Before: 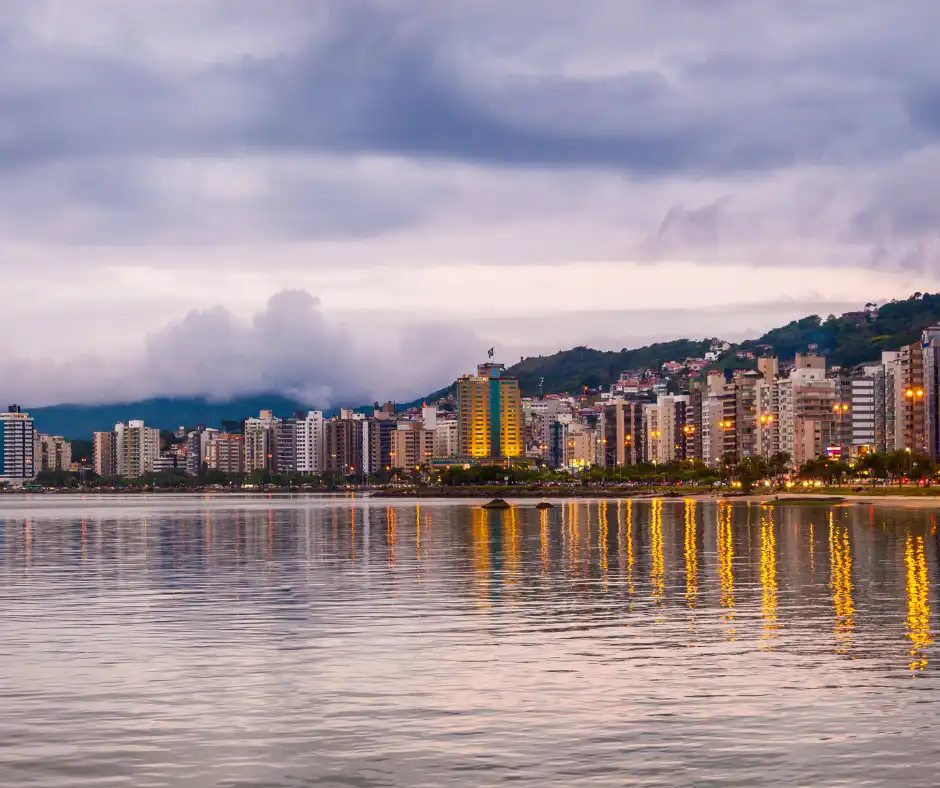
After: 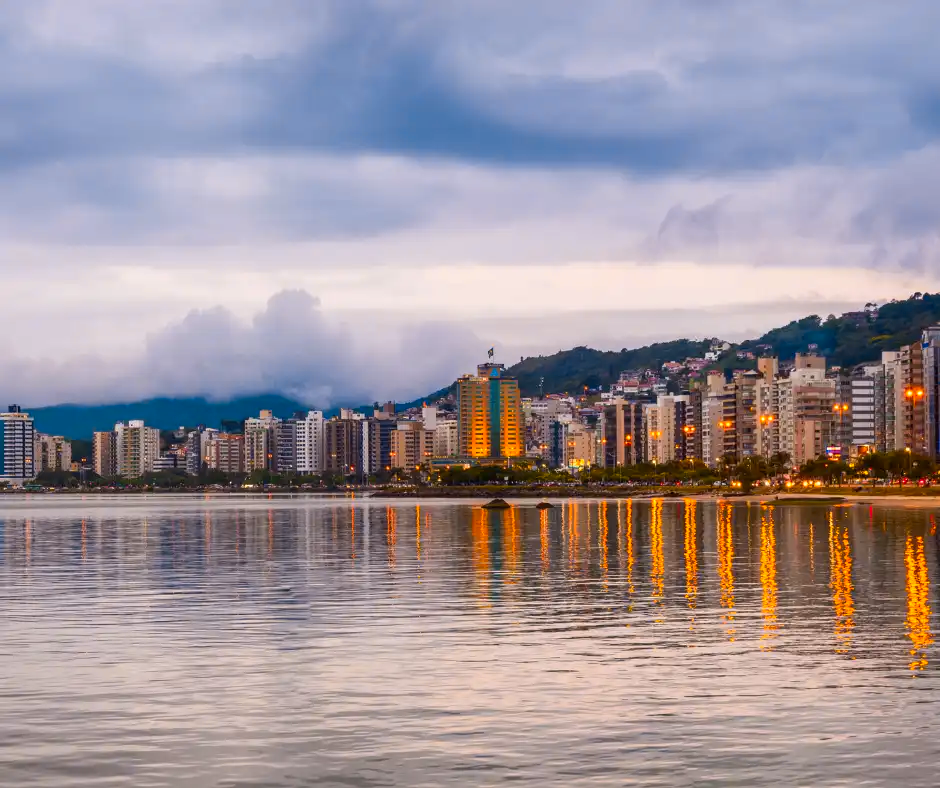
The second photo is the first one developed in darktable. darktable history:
color contrast: green-magenta contrast 0.85, blue-yellow contrast 1.25, unbound 0
color zones: curves: ch1 [(0.239, 0.552) (0.75, 0.5)]; ch2 [(0.25, 0.462) (0.749, 0.457)], mix 25.94%
